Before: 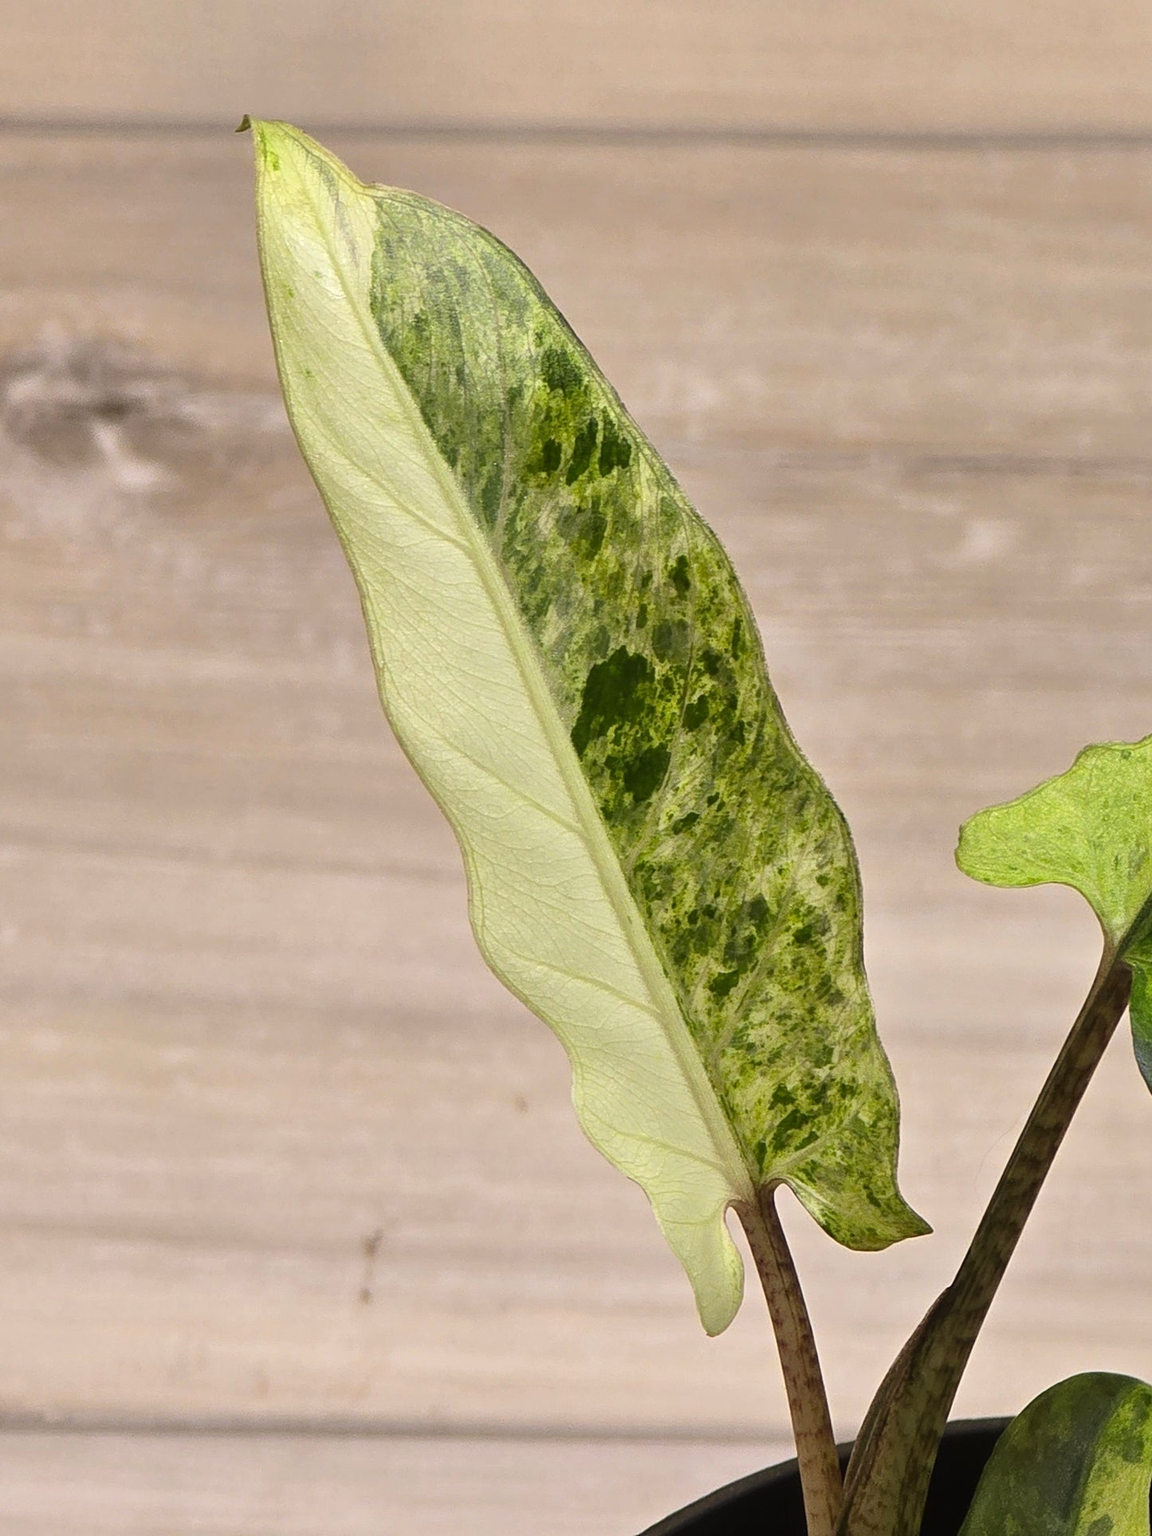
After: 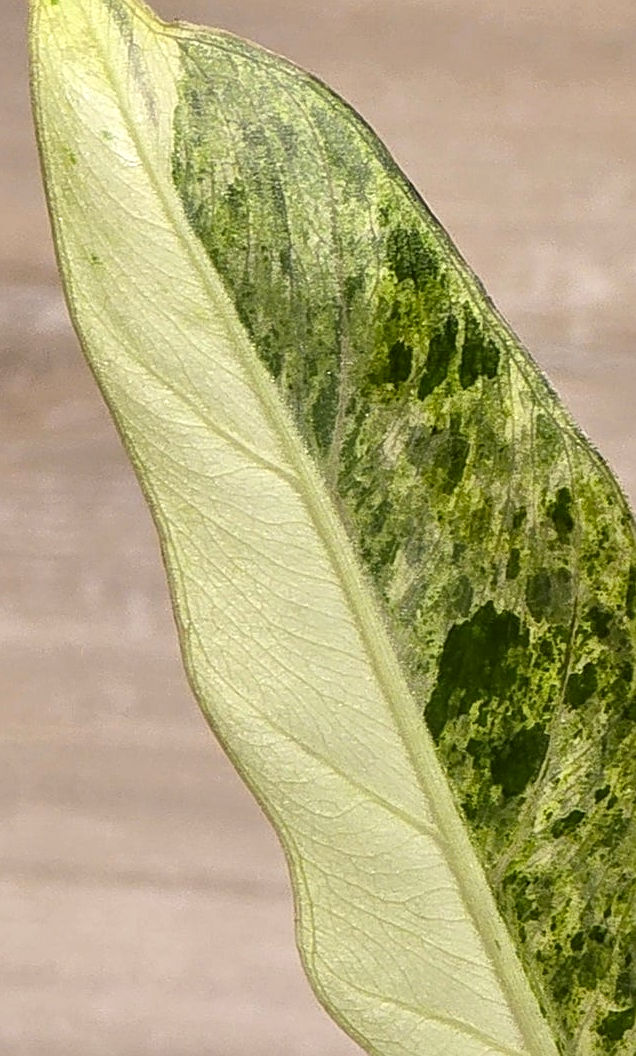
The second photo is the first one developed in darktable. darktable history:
sharpen: on, module defaults
crop: left 20.248%, top 10.86%, right 35.675%, bottom 34.321%
local contrast: on, module defaults
